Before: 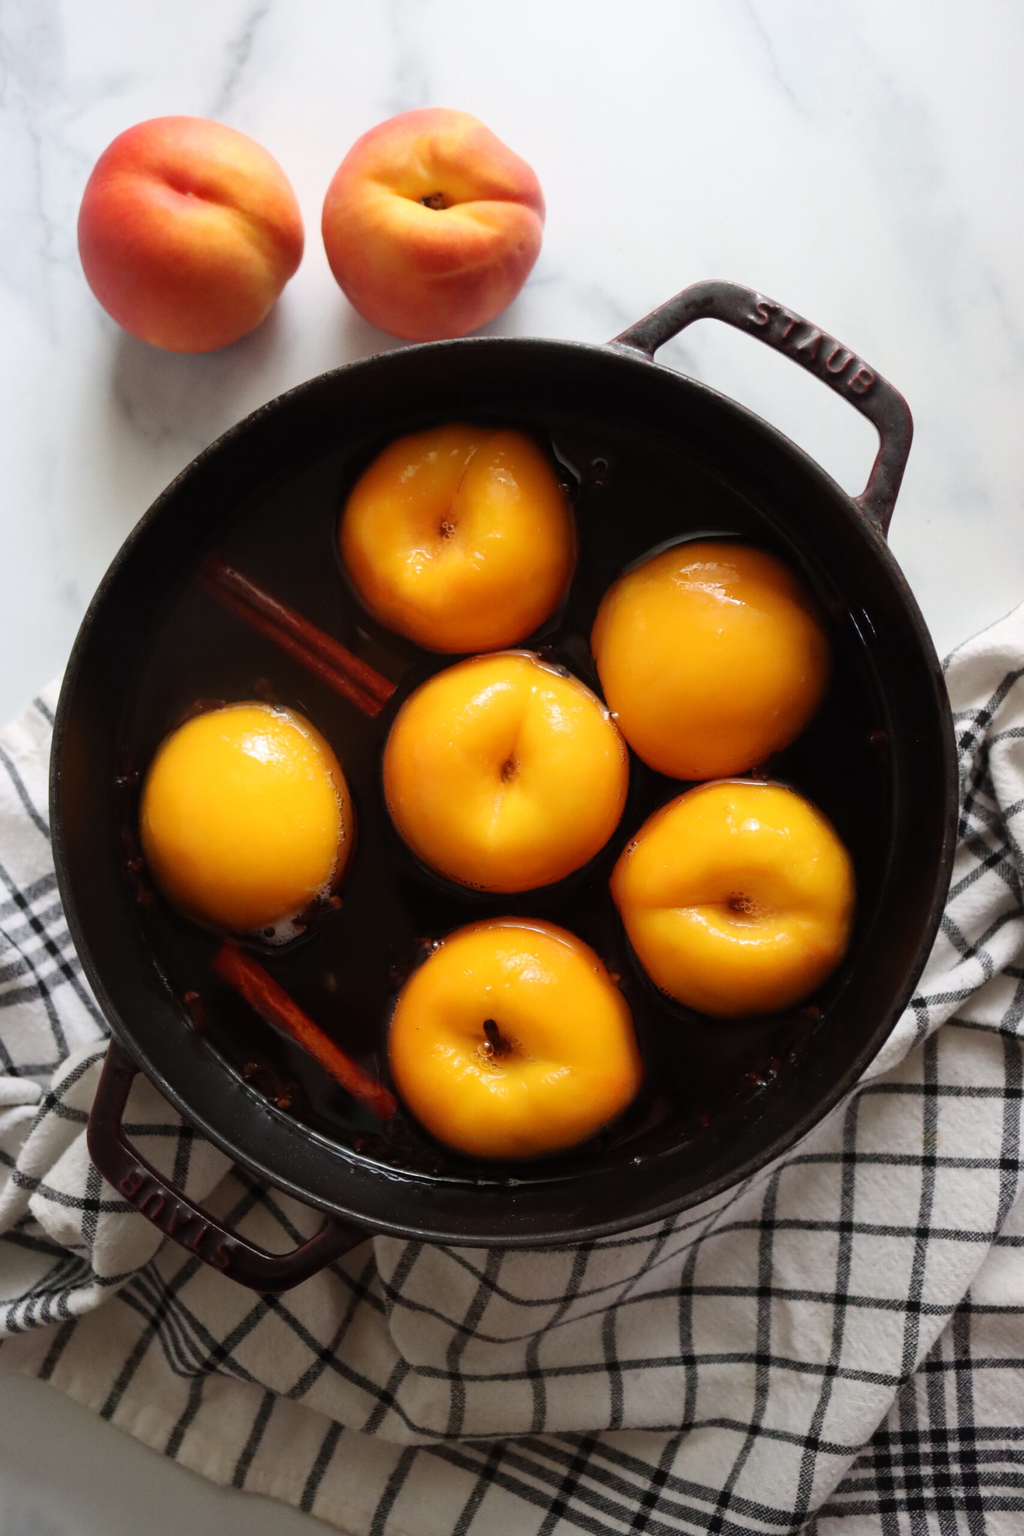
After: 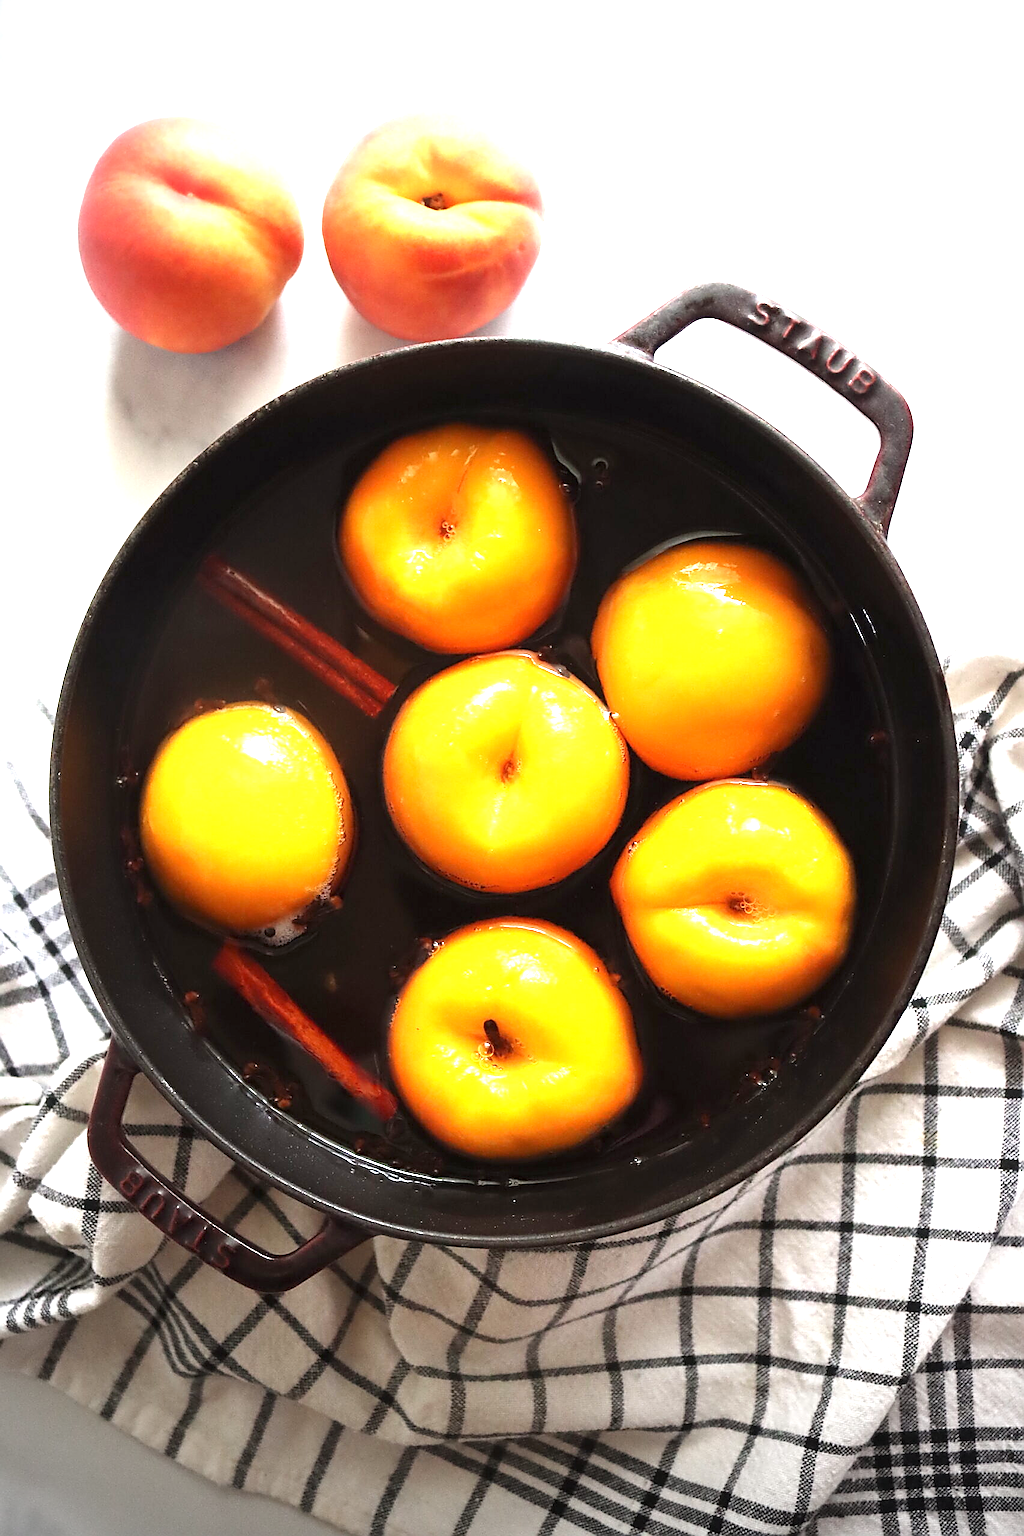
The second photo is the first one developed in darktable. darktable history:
sharpen: radius 1.4, amount 1.25, threshold 0.7
exposure: black level correction 0, exposure 1.5 EV, compensate exposure bias true, compensate highlight preservation false
vignetting: width/height ratio 1.094
